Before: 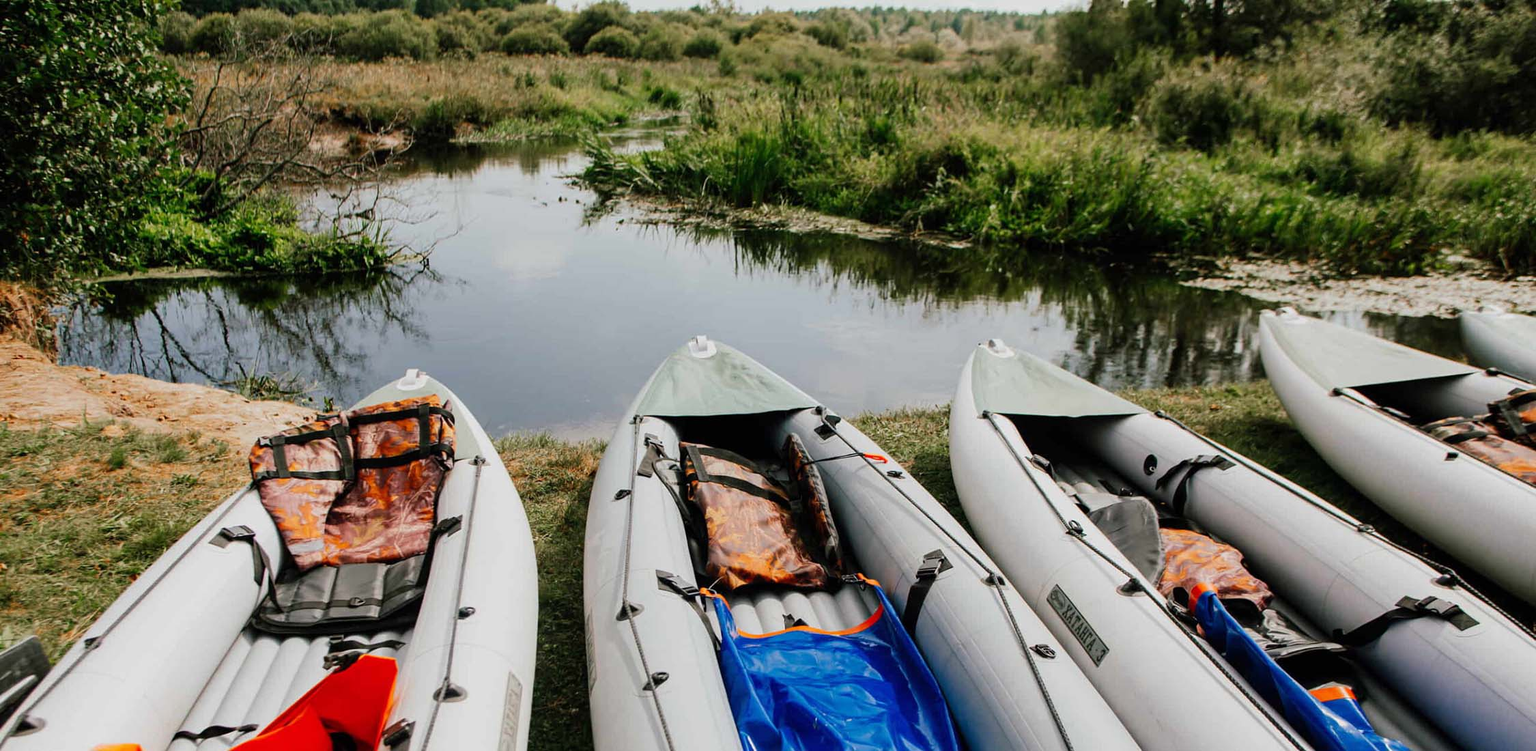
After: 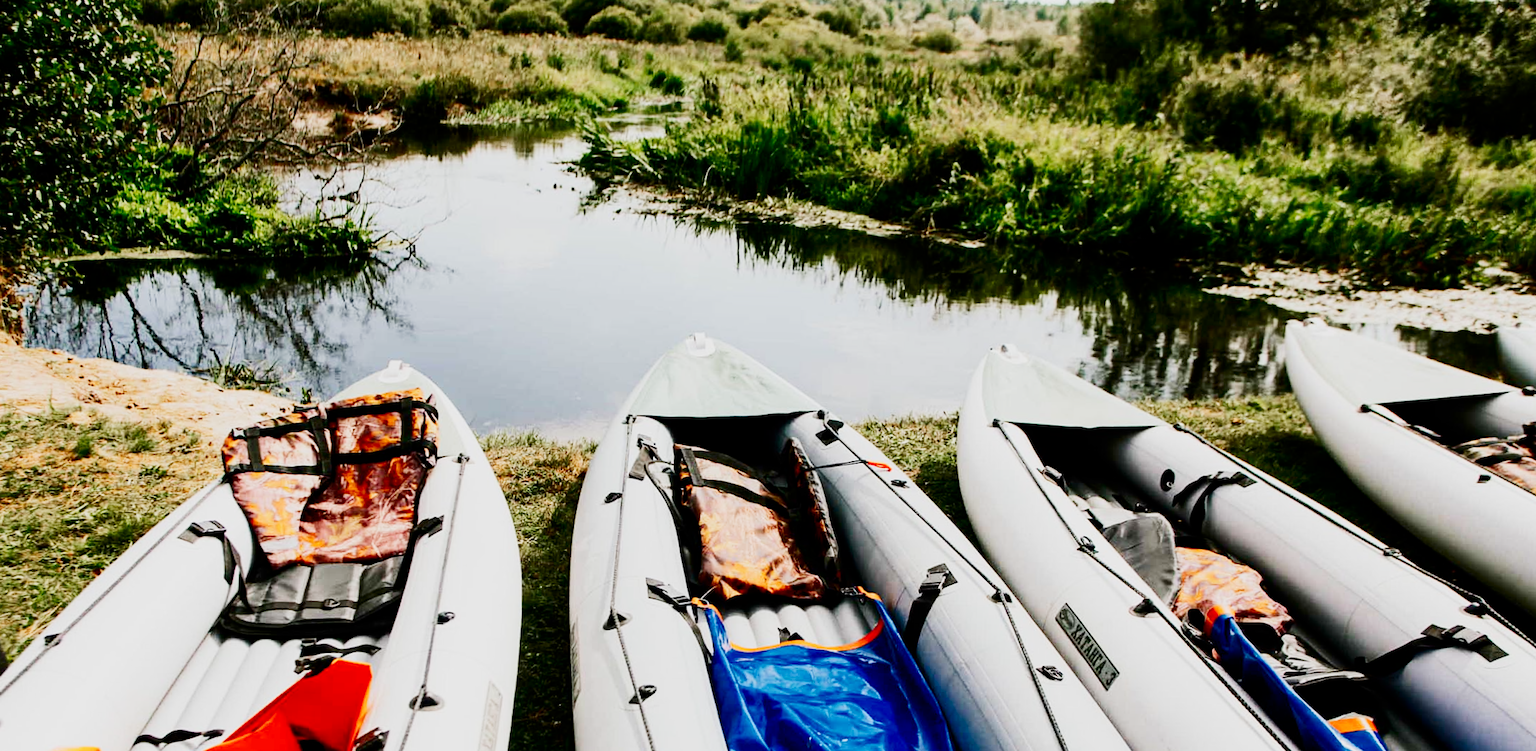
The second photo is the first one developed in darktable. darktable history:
exposure: black level correction 0, exposure 0.499 EV, compensate highlight preservation false
contrast brightness saturation: contrast 0.296
crop and rotate: angle -1.4°
filmic rgb: middle gray luminance 29.16%, black relative exposure -10.39 EV, white relative exposure 5.5 EV, threshold 3.03 EV, target black luminance 0%, hardness 3.93, latitude 1.19%, contrast 1.126, highlights saturation mix 6.06%, shadows ↔ highlights balance 14.92%, preserve chrominance no, color science v5 (2021), contrast in shadows safe, contrast in highlights safe, enable highlight reconstruction true
